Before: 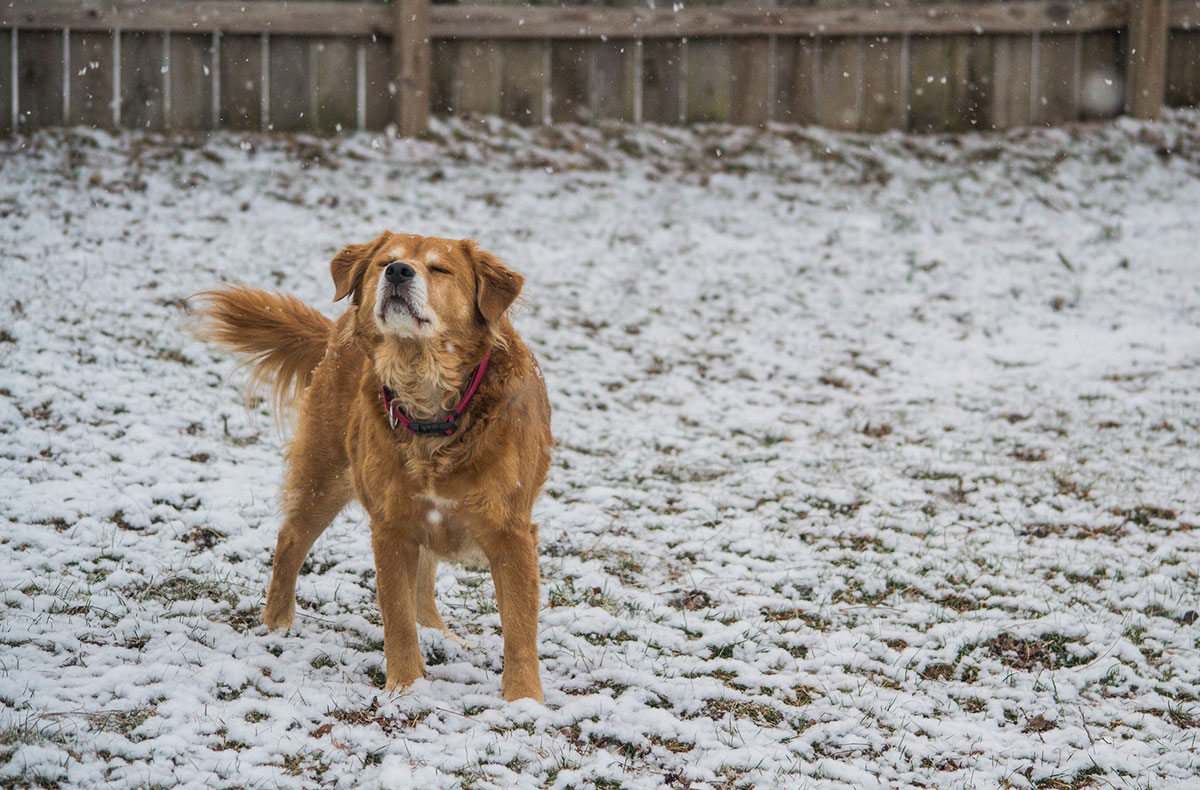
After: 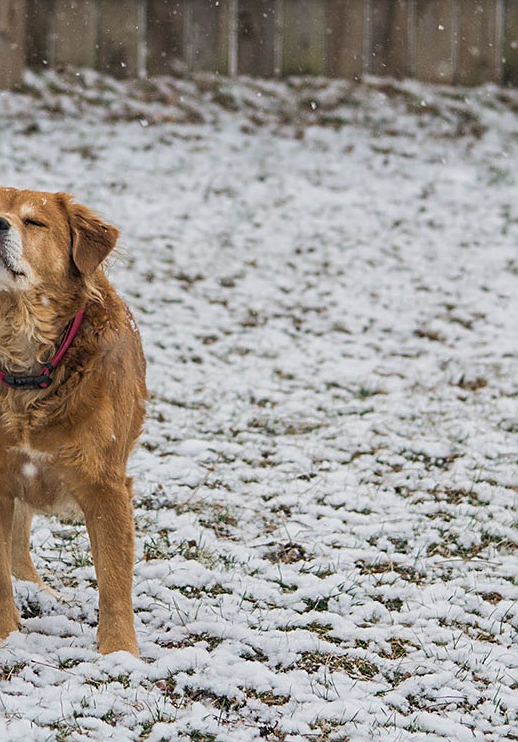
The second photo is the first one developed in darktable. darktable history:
sharpen: on, module defaults
crop: left 33.801%, top 5.979%, right 23%
